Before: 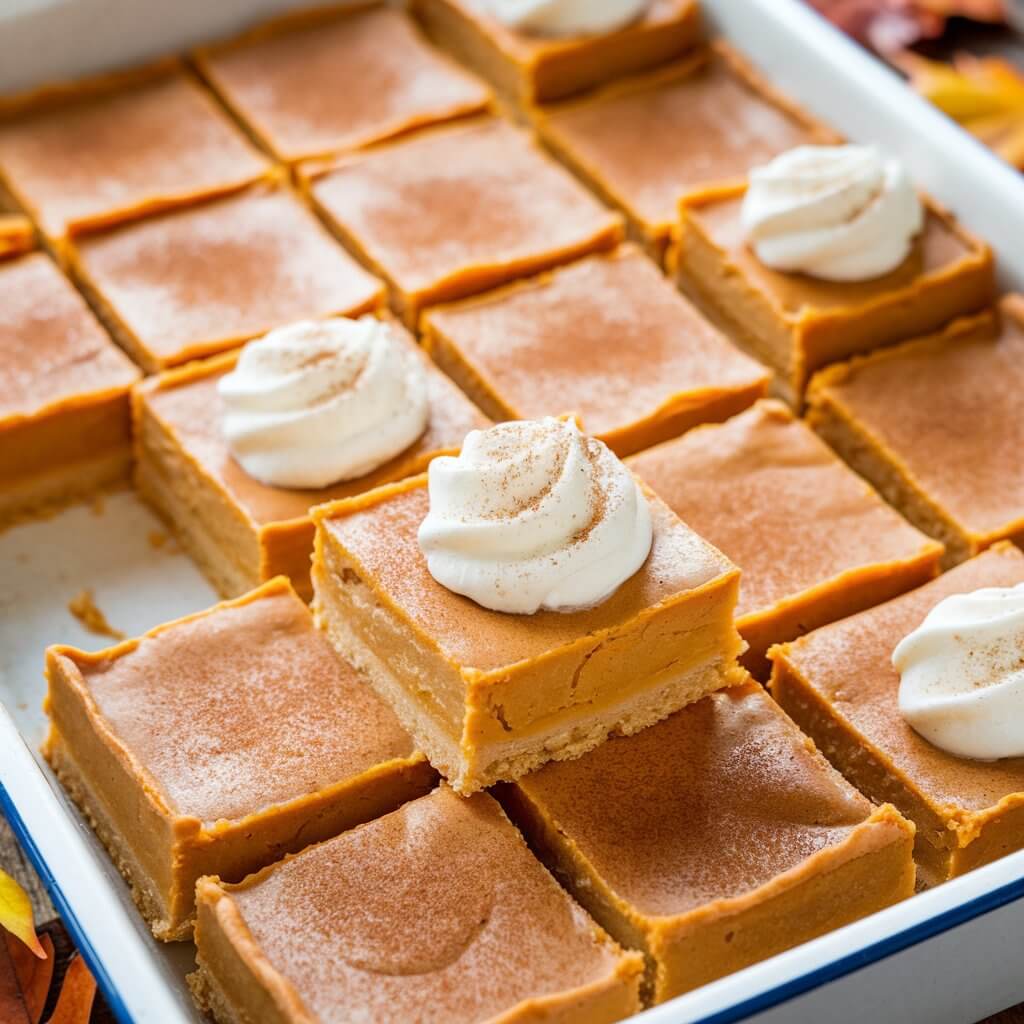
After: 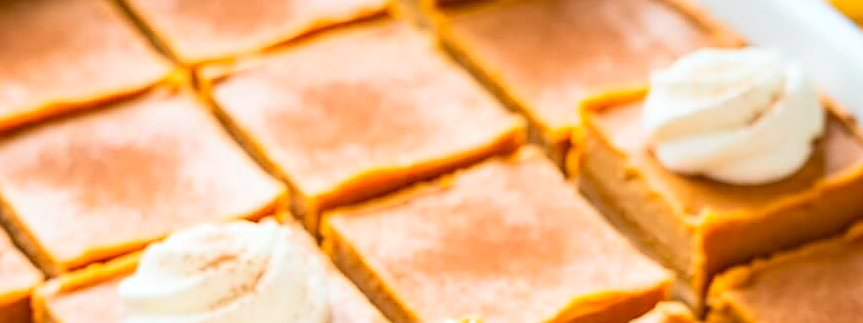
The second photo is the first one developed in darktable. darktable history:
crop and rotate: left 9.673%, top 9.515%, right 6.008%, bottom 58.852%
sharpen: on, module defaults
contrast brightness saturation: contrast 0.197, brightness 0.169, saturation 0.221
